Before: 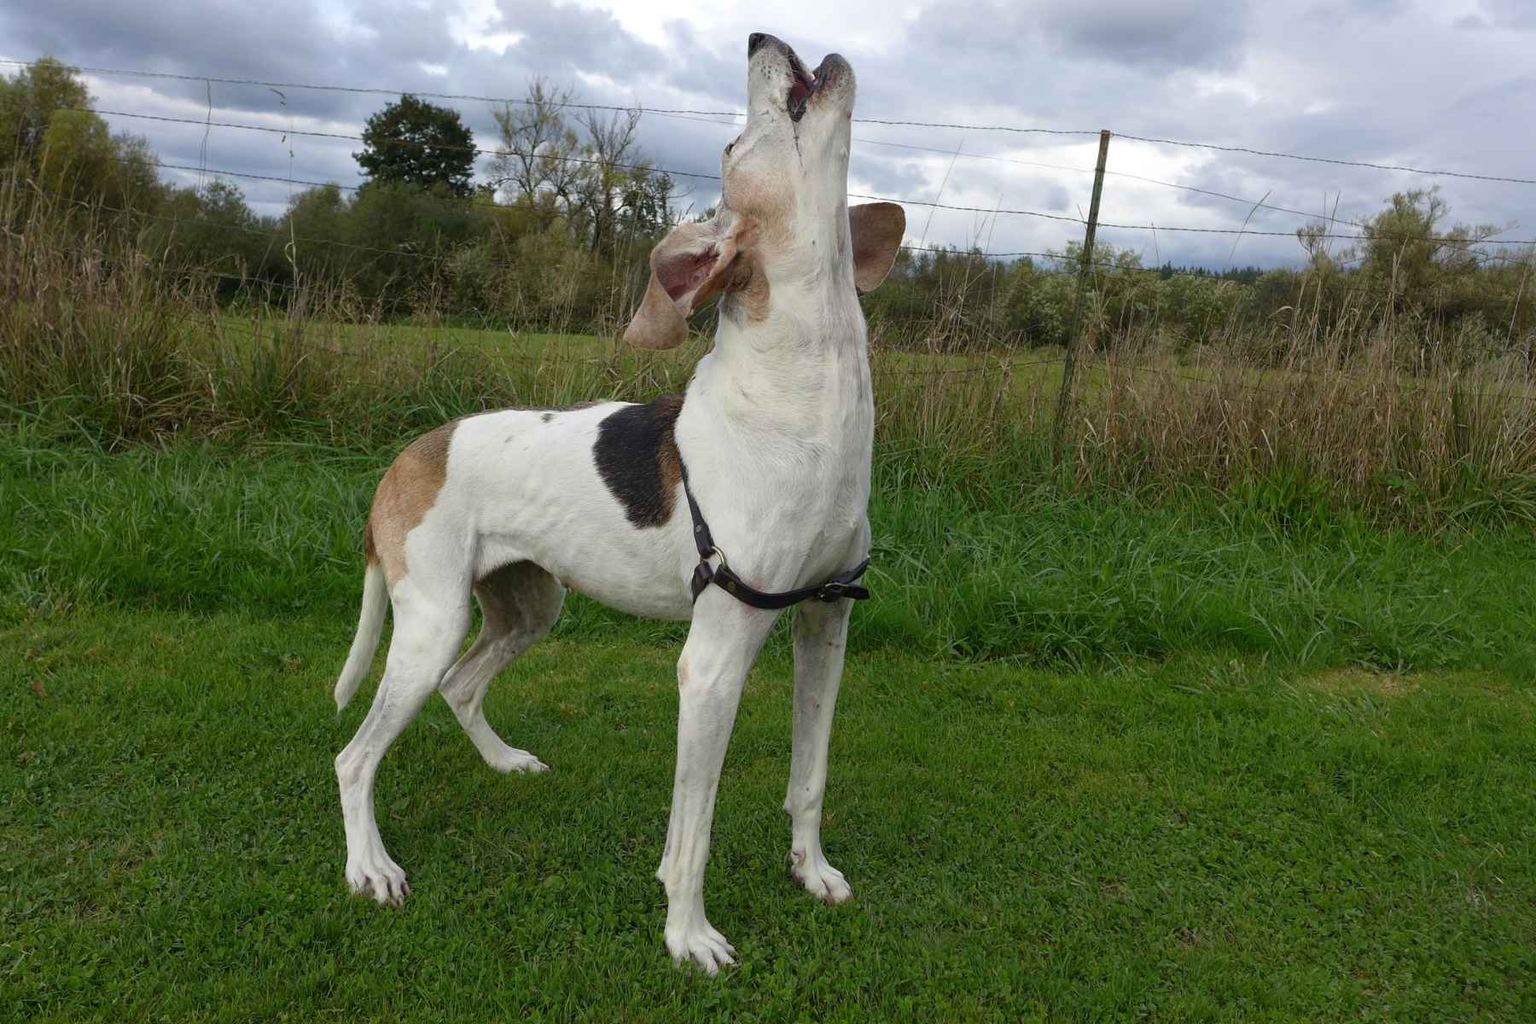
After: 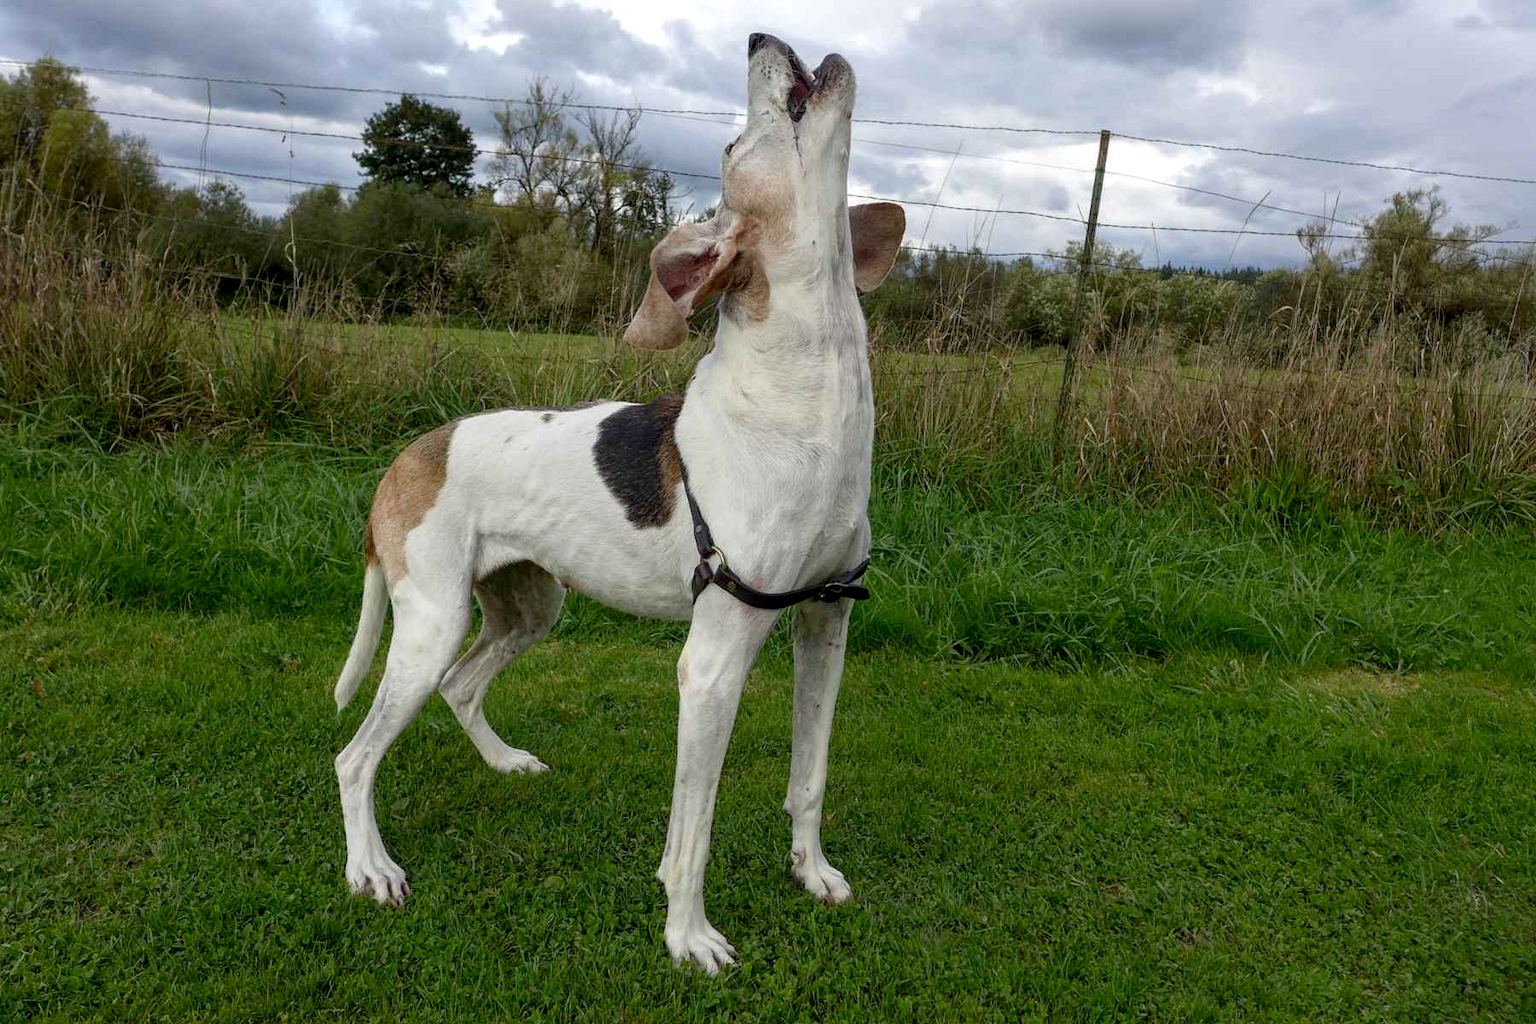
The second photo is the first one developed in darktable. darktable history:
exposure: black level correction 0.007, compensate highlight preservation false
local contrast: on, module defaults
